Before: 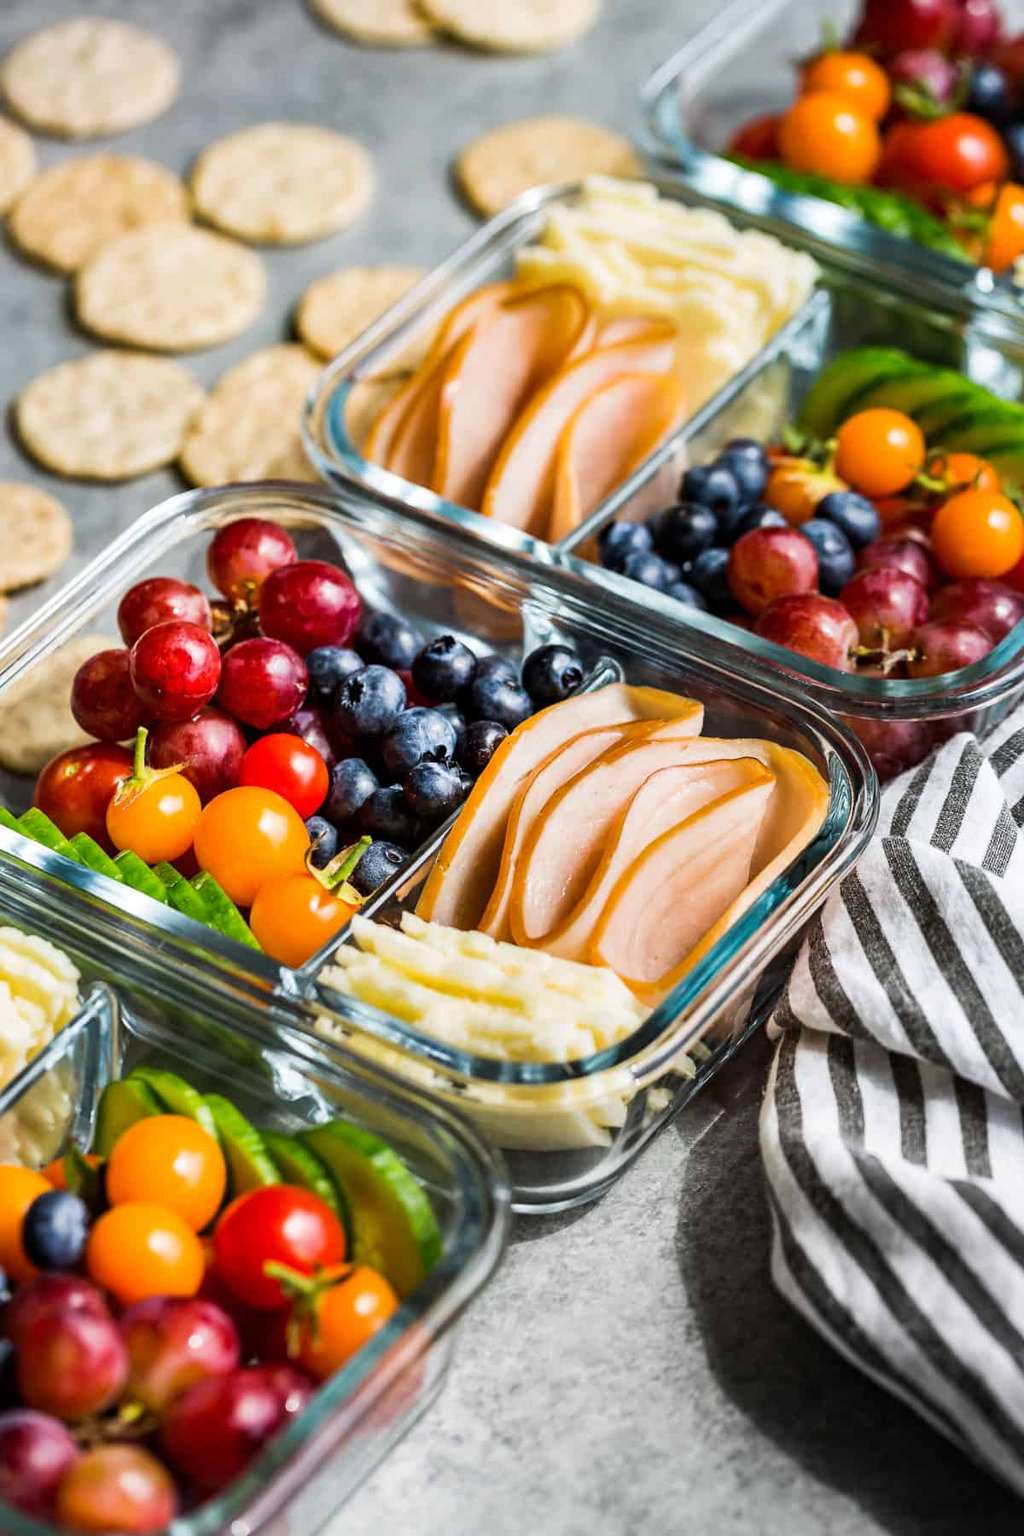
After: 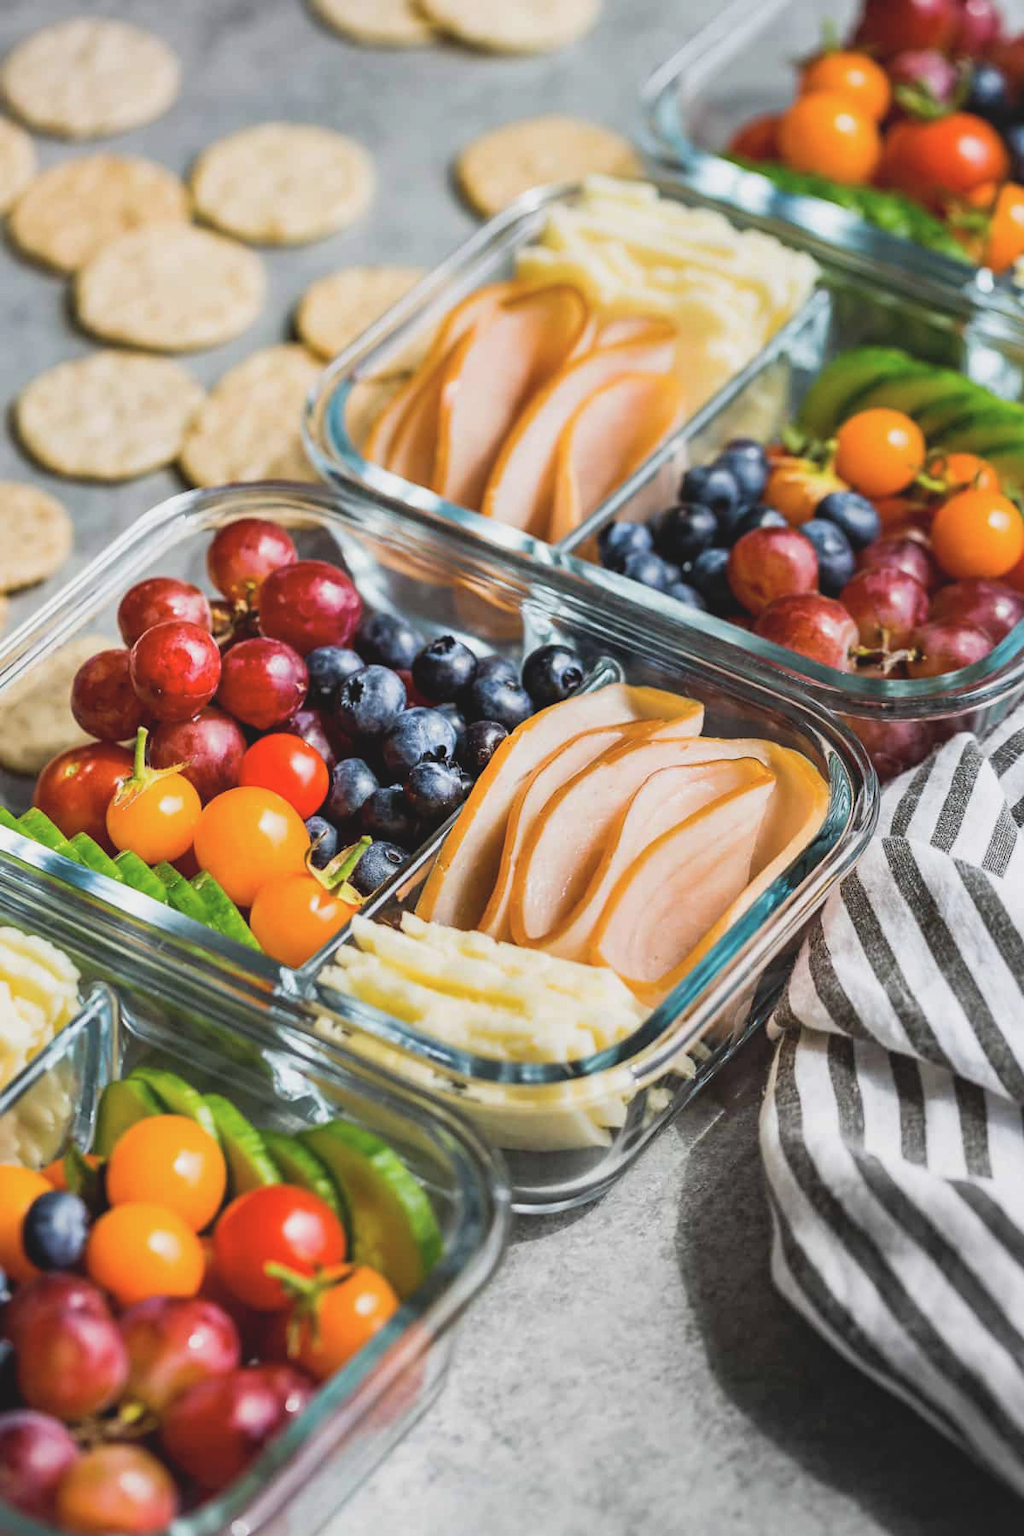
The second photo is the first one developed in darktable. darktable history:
contrast brightness saturation: contrast -0.142, brightness 0.054, saturation -0.13
